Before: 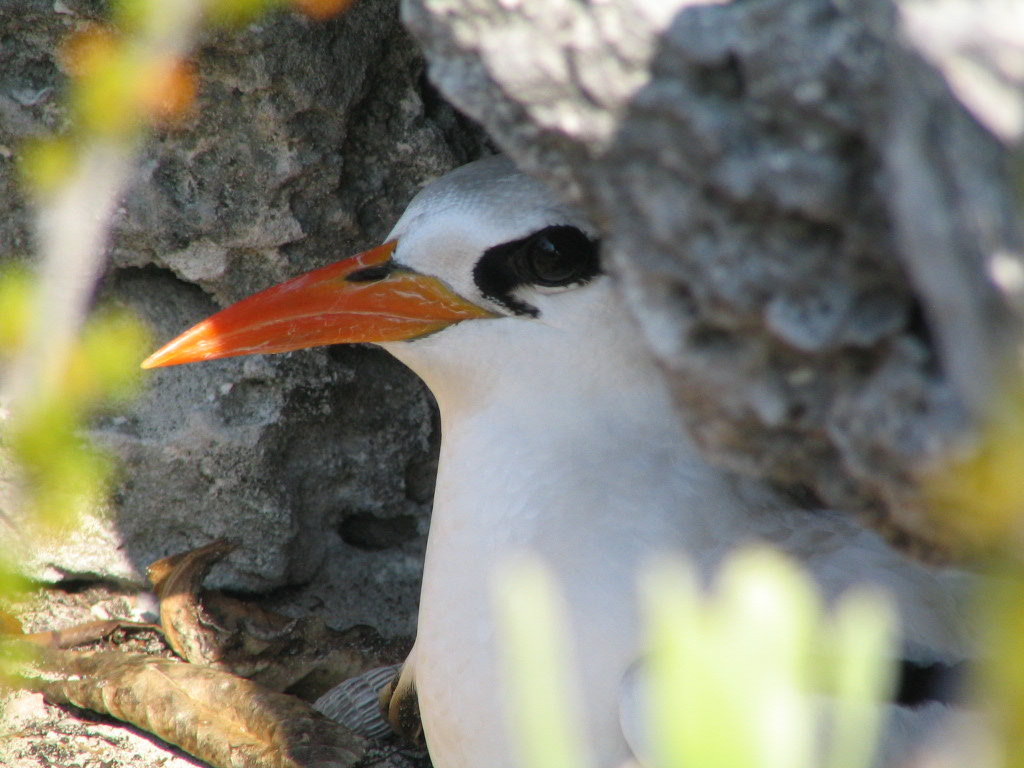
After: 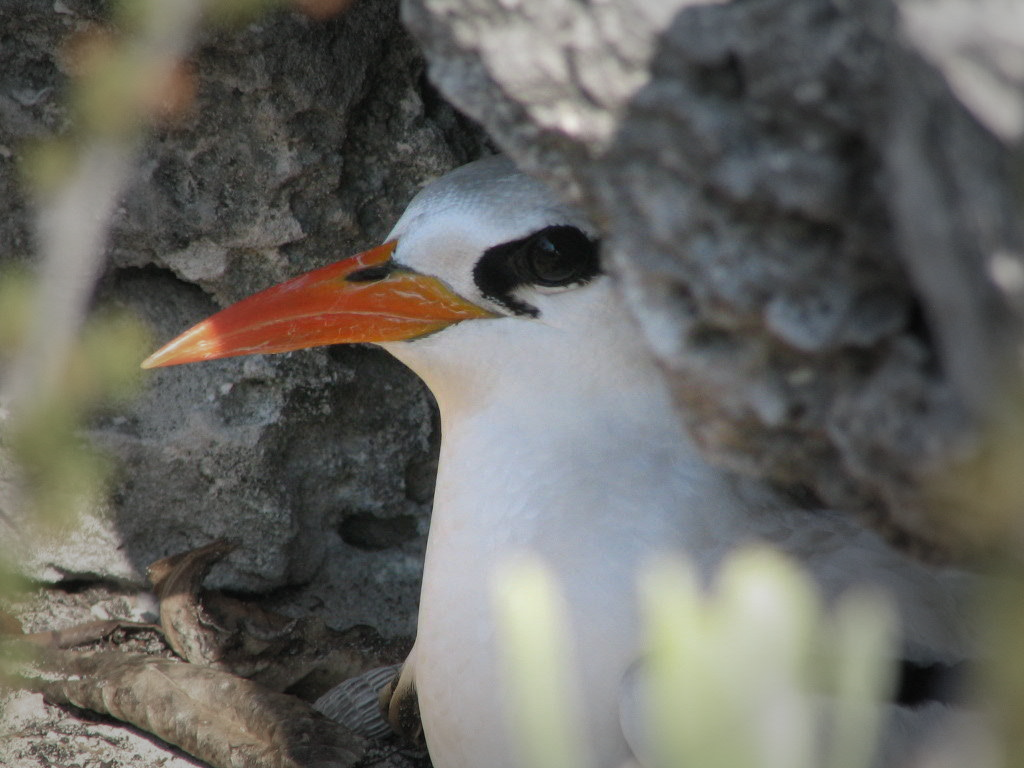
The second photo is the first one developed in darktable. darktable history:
vignetting: fall-off start 40%, fall-off radius 40%
shadows and highlights: shadows 25, highlights -25
